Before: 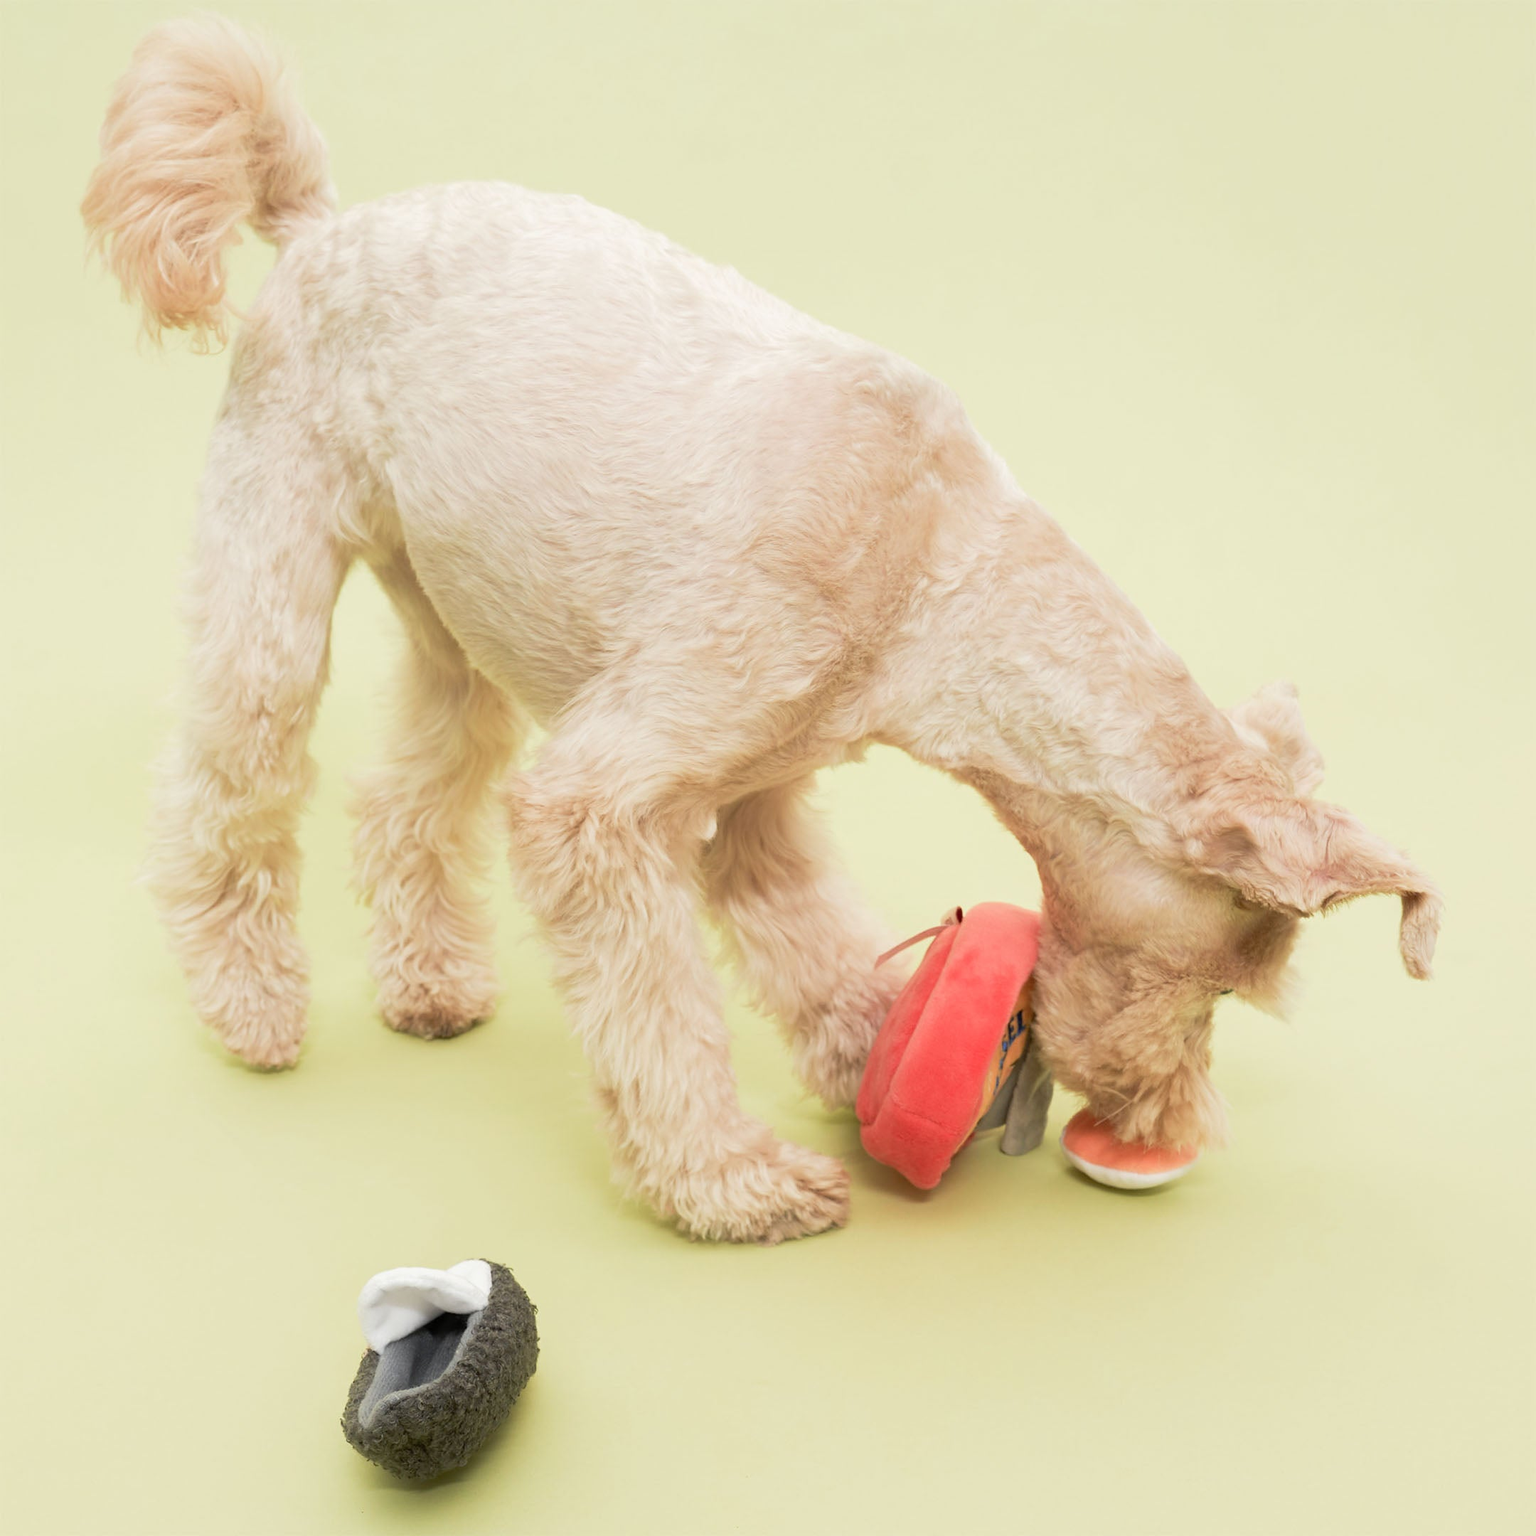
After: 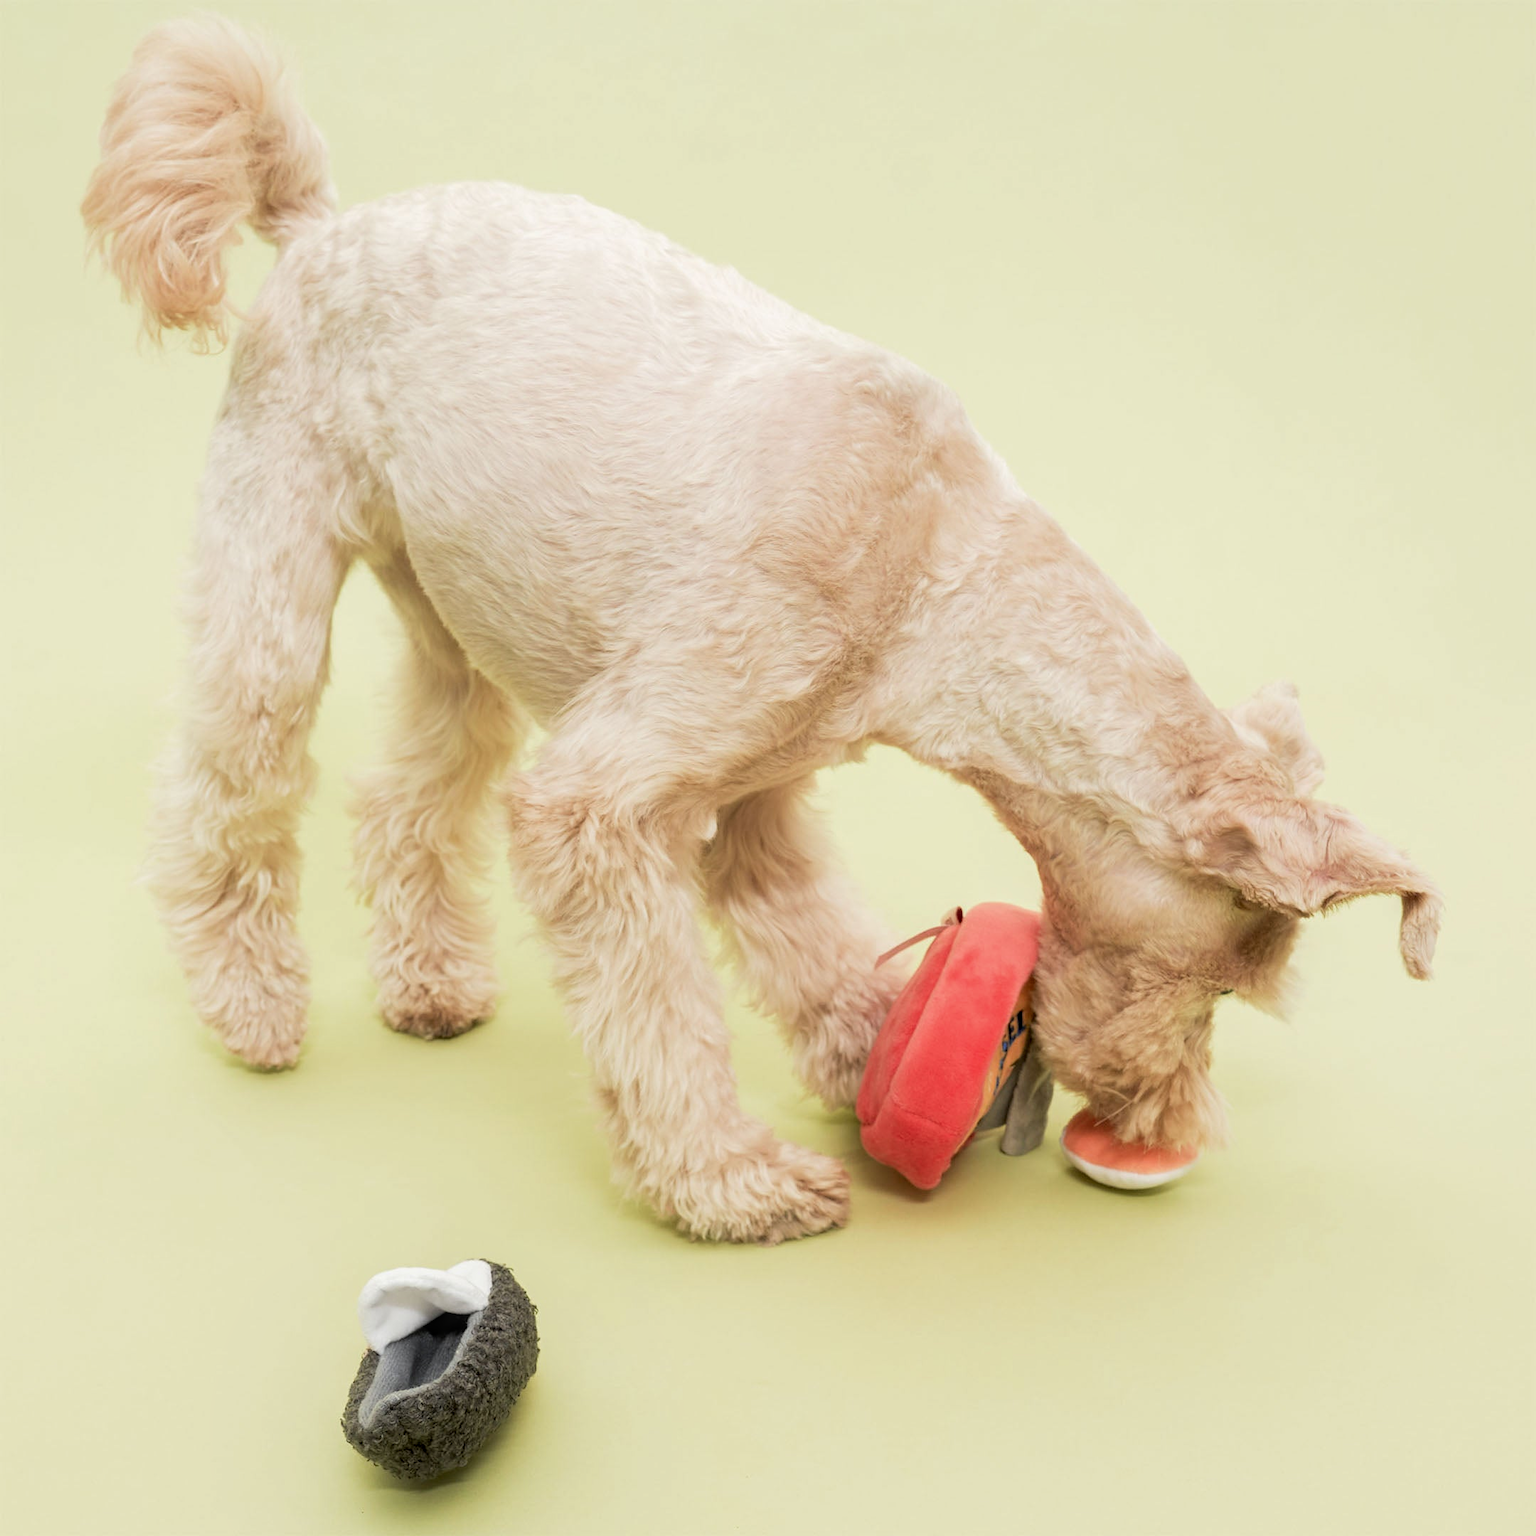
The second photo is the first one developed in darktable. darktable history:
local contrast: on, module defaults
filmic rgb: middle gray luminance 18.42%, black relative exposure -11.45 EV, white relative exposure 2.55 EV, threshold 6 EV, target black luminance 0%, hardness 8.41, latitude 99%, contrast 1.084, shadows ↔ highlights balance 0.505%, add noise in highlights 0, preserve chrominance max RGB, color science v3 (2019), use custom middle-gray values true, iterations of high-quality reconstruction 0, contrast in highlights soft, enable highlight reconstruction true
